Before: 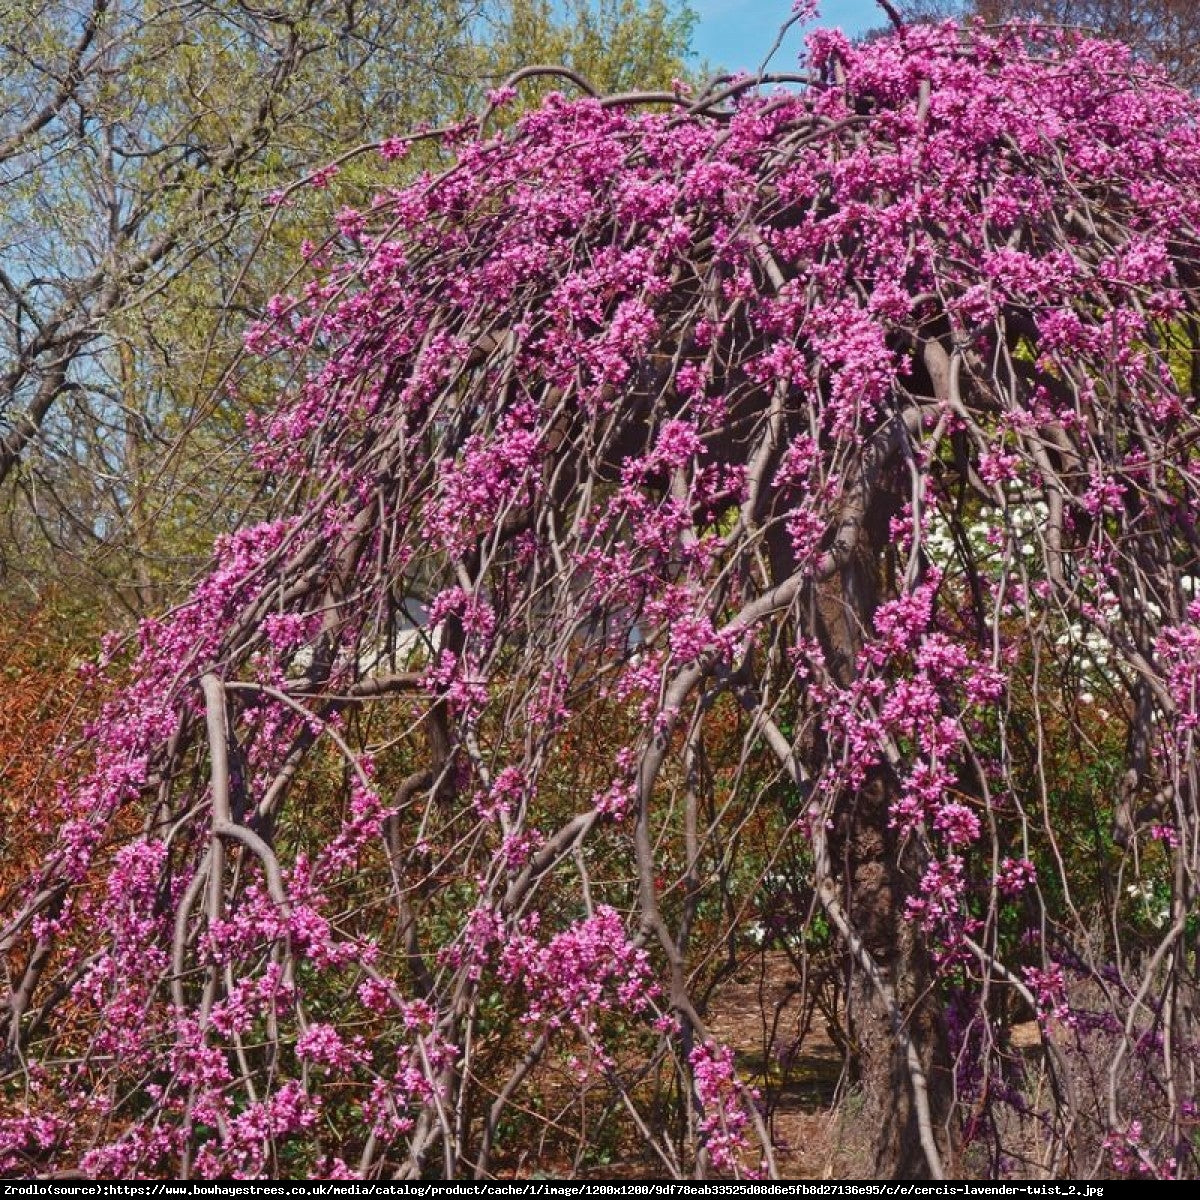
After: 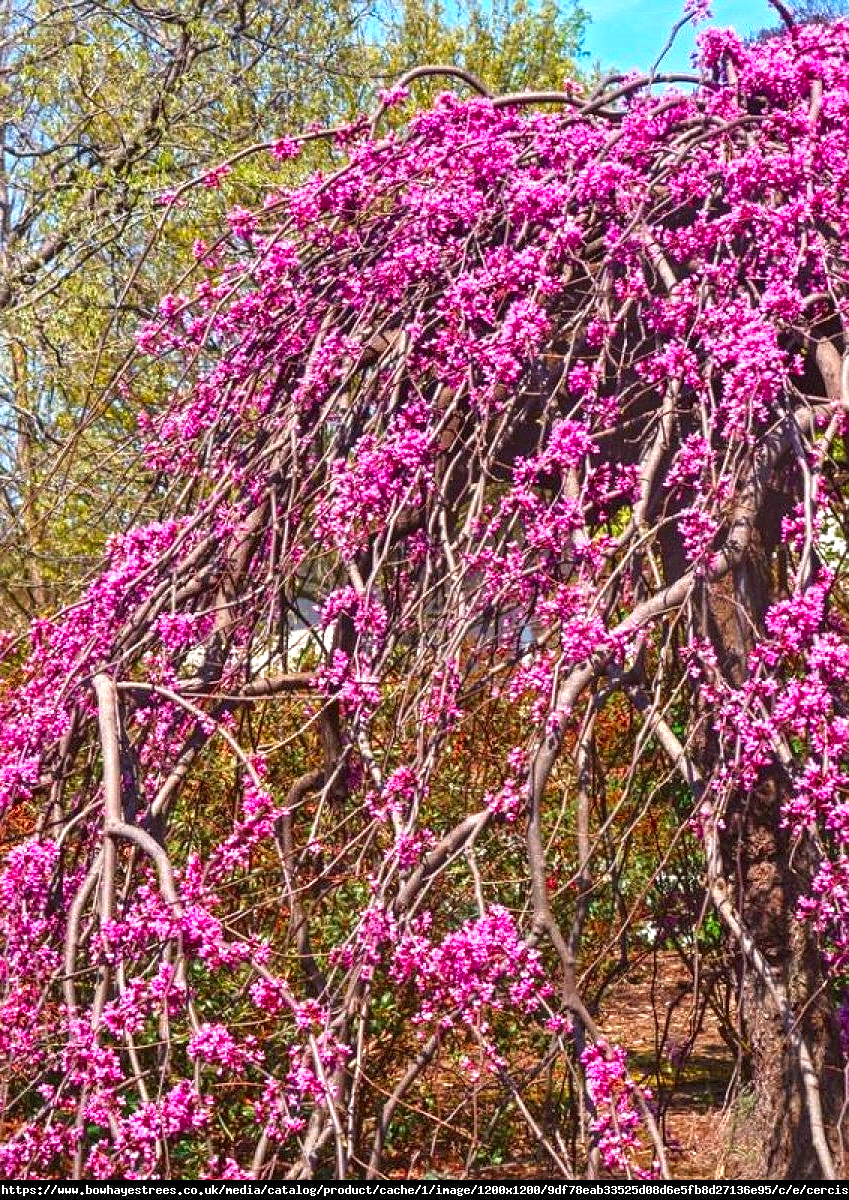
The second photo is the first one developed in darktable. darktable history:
crop and rotate: left 9.061%, right 20.142%
contrast brightness saturation: brightness -0.02, saturation 0.35
sharpen: amount 0.2
local contrast: detail 130%
exposure: exposure 0.74 EV, compensate highlight preservation false
